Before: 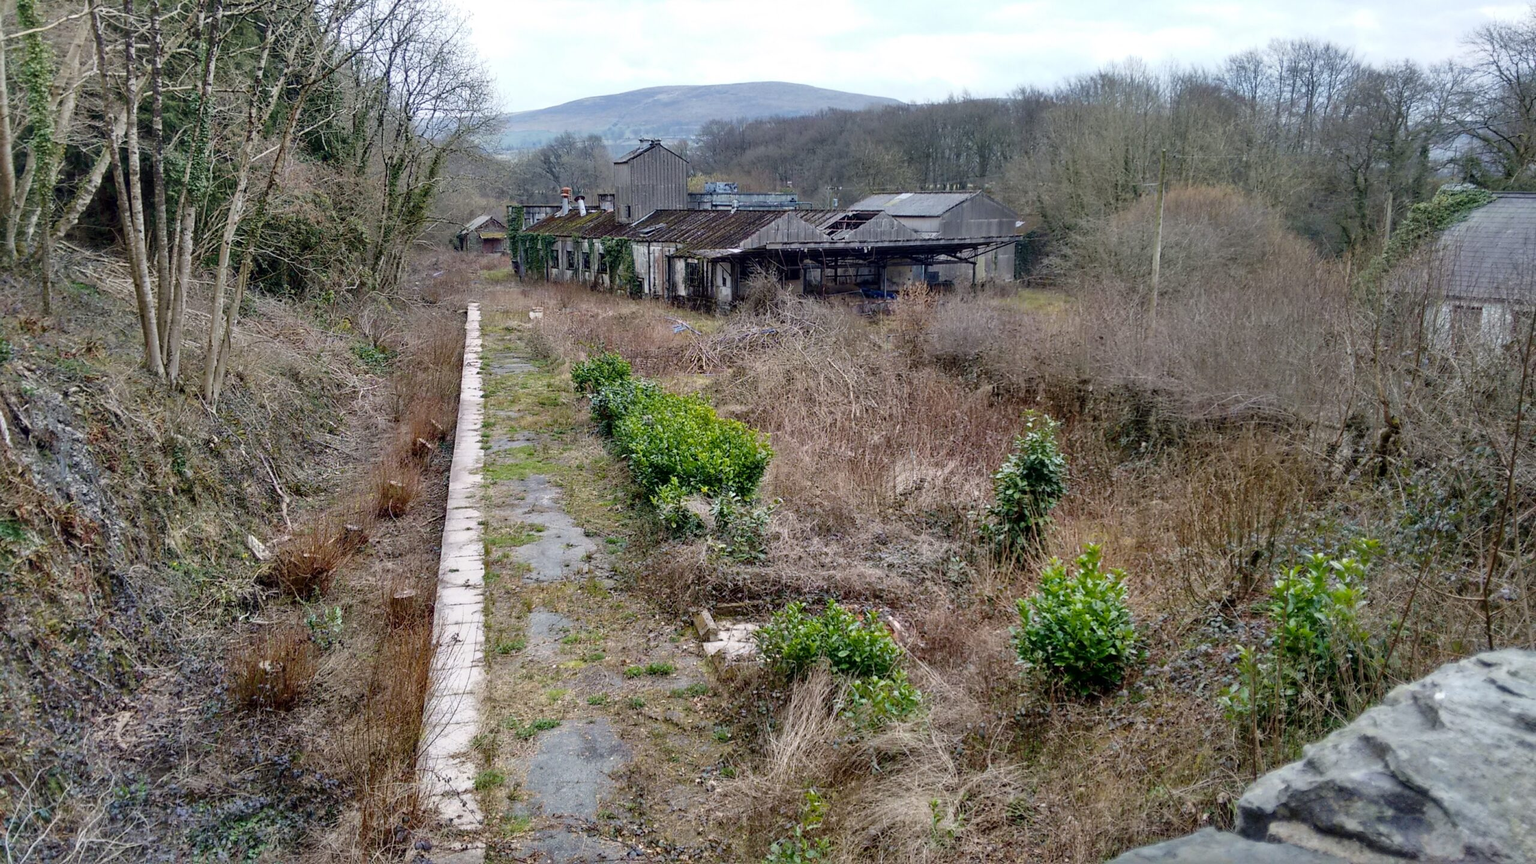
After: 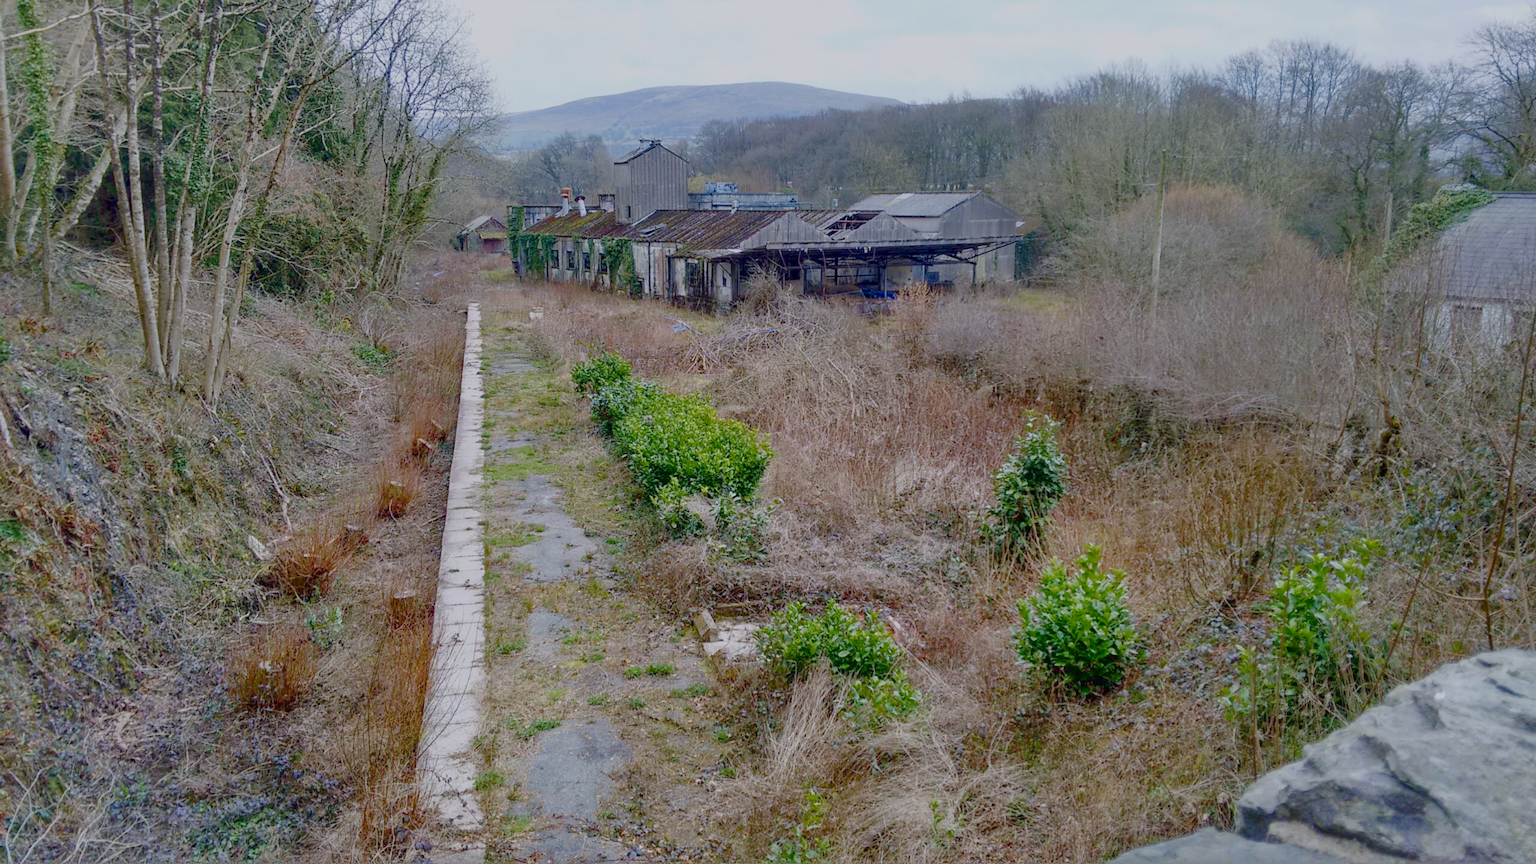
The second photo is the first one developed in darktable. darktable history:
white balance: red 0.974, blue 1.044
color balance rgb: shadows lift › chroma 1%, shadows lift › hue 113°, highlights gain › chroma 0.2%, highlights gain › hue 333°, perceptual saturation grading › global saturation 20%, perceptual saturation grading › highlights -50%, perceptual saturation grading › shadows 25%, contrast -30%
